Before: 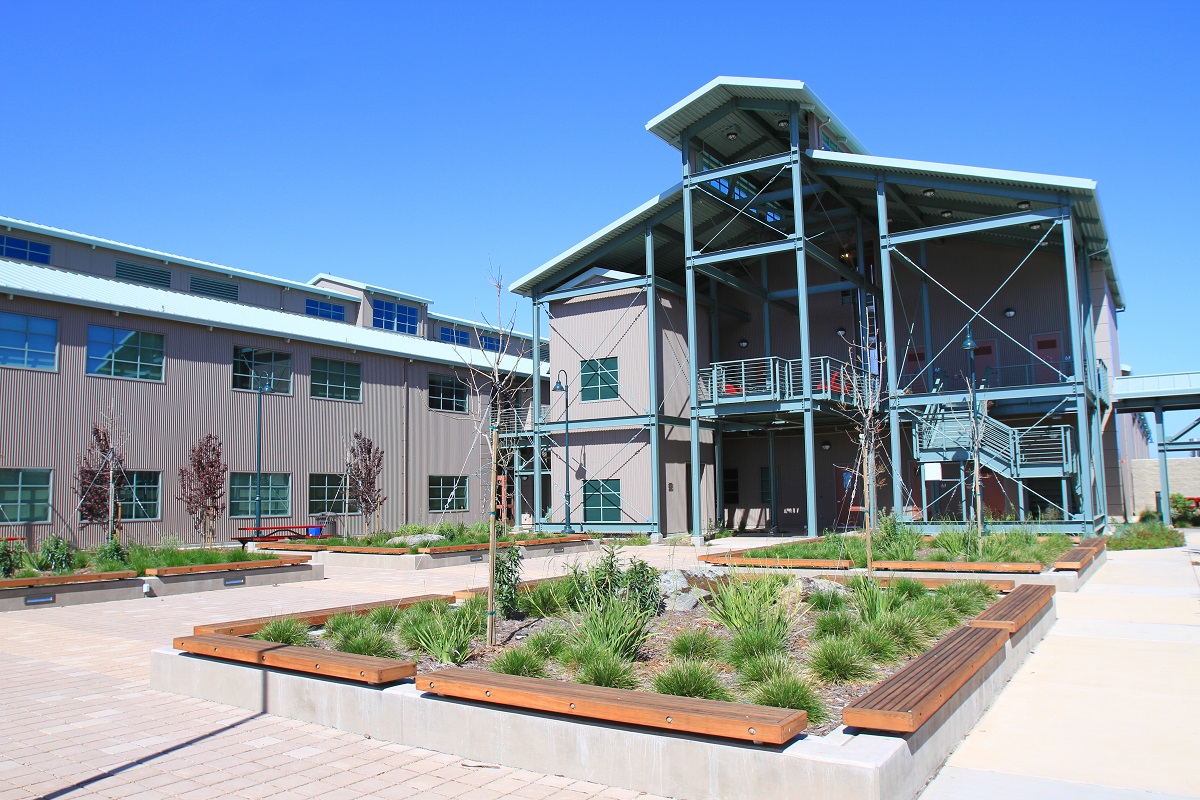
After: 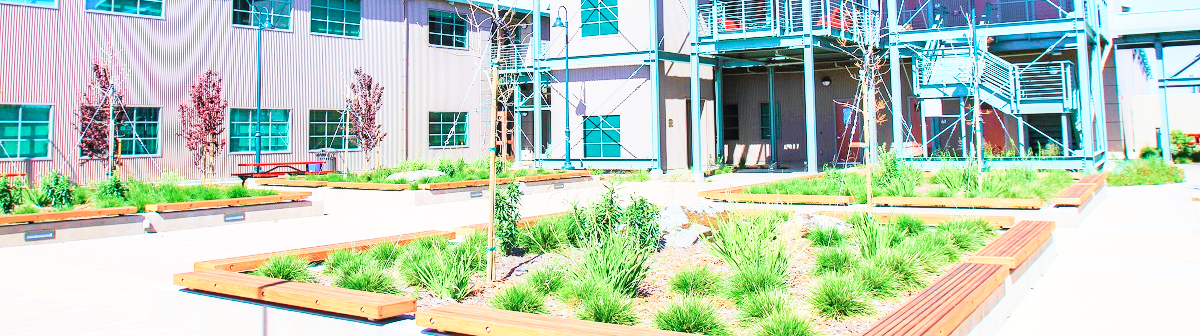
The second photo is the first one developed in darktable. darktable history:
tone curve: curves: ch0 [(0, 0.013) (0.054, 0.018) (0.205, 0.197) (0.289, 0.309) (0.382, 0.437) (0.475, 0.552) (0.666, 0.743) (0.791, 0.85) (1, 0.998)]; ch1 [(0, 0) (0.394, 0.338) (0.449, 0.404) (0.499, 0.498) (0.526, 0.528) (0.543, 0.564) (0.589, 0.633) (0.66, 0.687) (0.783, 0.804) (1, 1)]; ch2 [(0, 0) (0.304, 0.31) (0.403, 0.399) (0.441, 0.421) (0.474, 0.466) (0.498, 0.496) (0.524, 0.538) (0.555, 0.584) (0.633, 0.665) (0.7, 0.711) (1, 1)], color space Lab, independent channels, preserve colors none
local contrast: on, module defaults
base curve: curves: ch0 [(0, 0) (0, 0.001) (0.001, 0.001) (0.004, 0.002) (0.007, 0.004) (0.015, 0.013) (0.033, 0.045) (0.052, 0.096) (0.075, 0.17) (0.099, 0.241) (0.163, 0.42) (0.219, 0.55) (0.259, 0.616) (0.327, 0.722) (0.365, 0.765) (0.522, 0.873) (0.547, 0.881) (0.689, 0.919) (0.826, 0.952) (1, 1)], preserve colors none
contrast brightness saturation: brightness 0.28
shadows and highlights: shadows -88.03, highlights -35.45, shadows color adjustment 99.15%, highlights color adjustment 0%, soften with gaussian
crop: top 45.551%, bottom 12.262%
velvia: strength 45%
